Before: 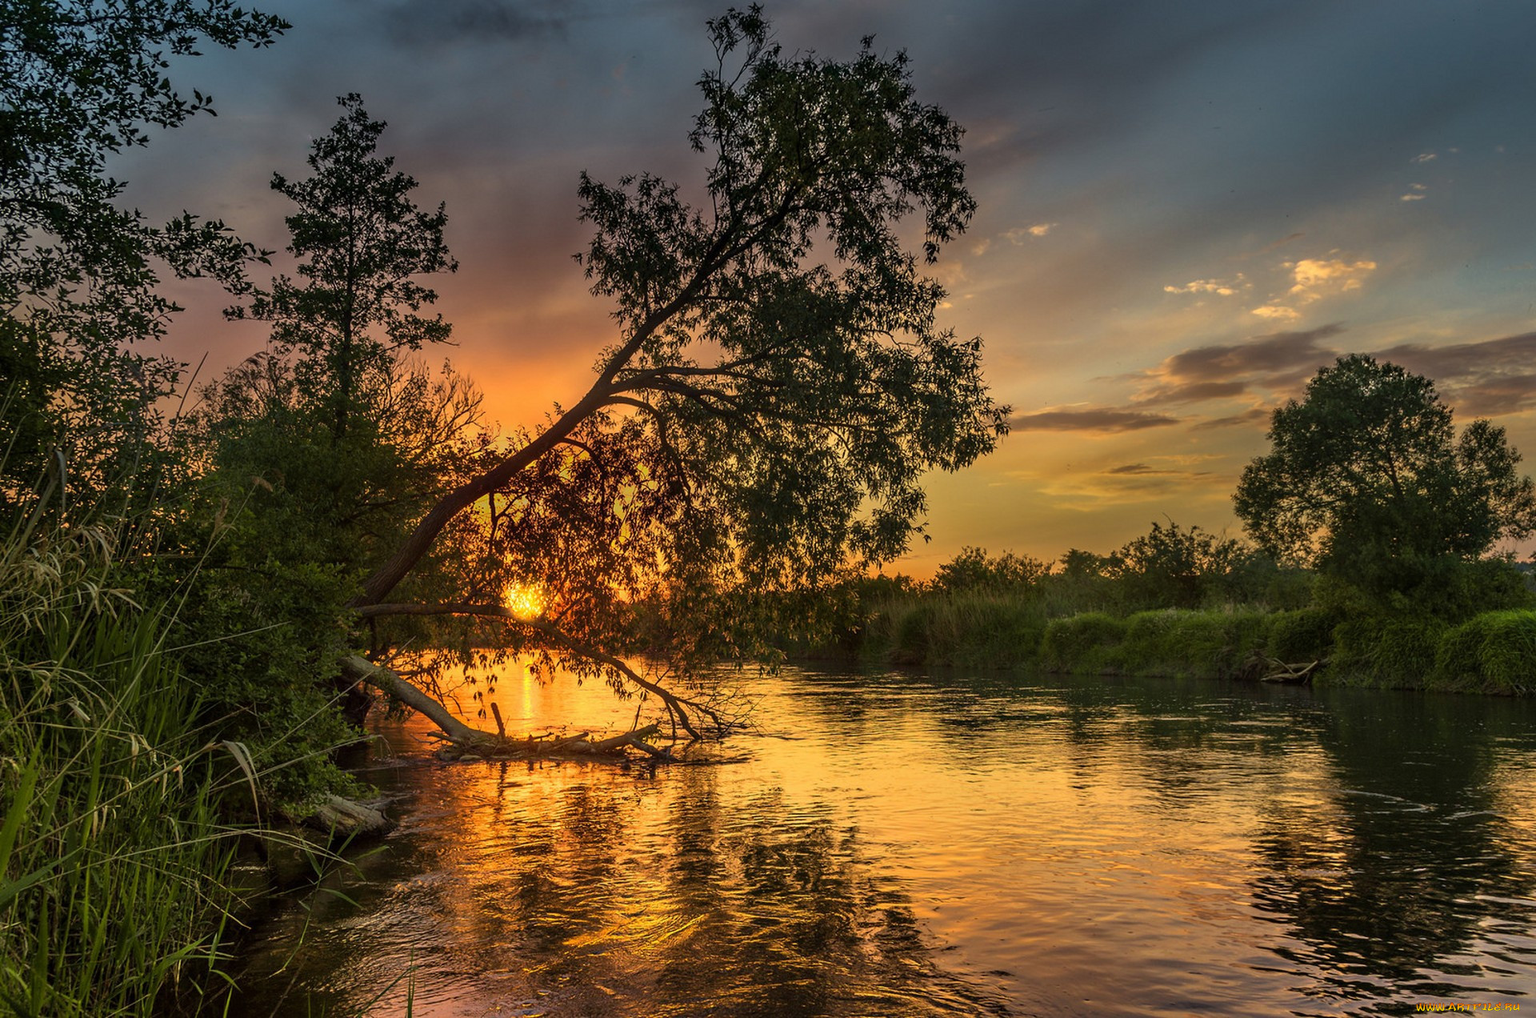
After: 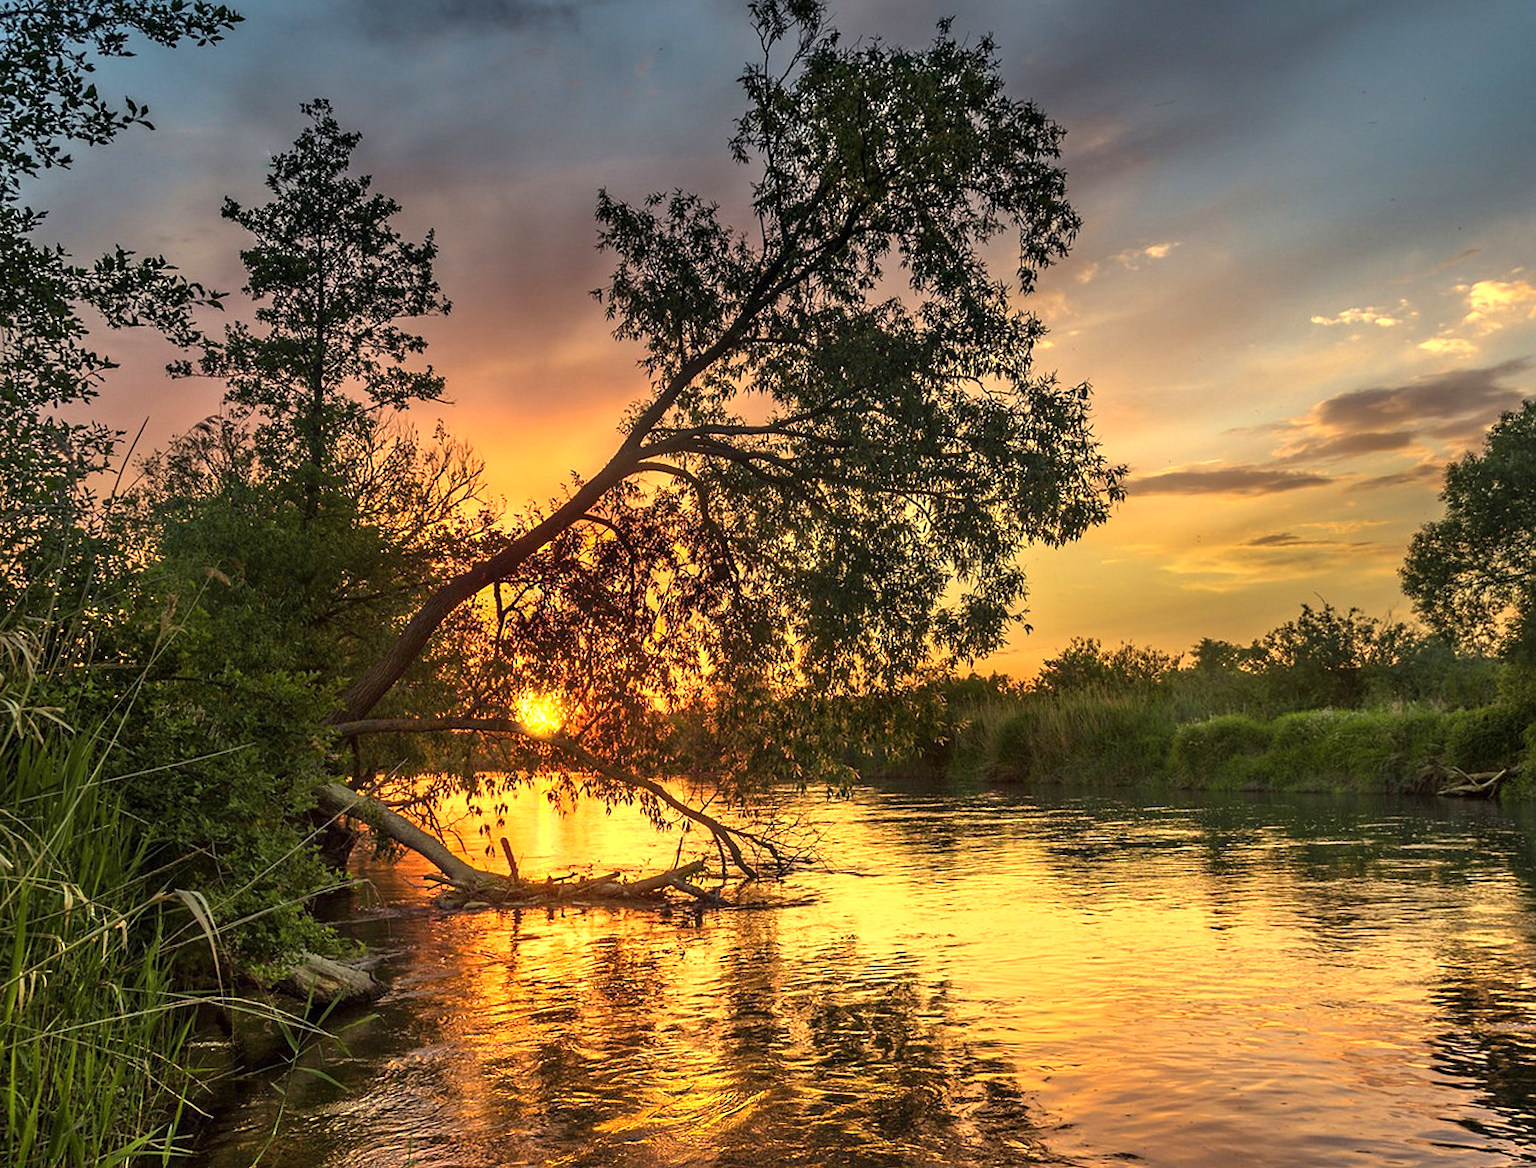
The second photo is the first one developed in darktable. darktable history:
crop and rotate: angle 1°, left 4.281%, top 0.642%, right 11.383%, bottom 2.486%
sharpen: amount 0.2
exposure: exposure 0.785 EV, compensate highlight preservation false
